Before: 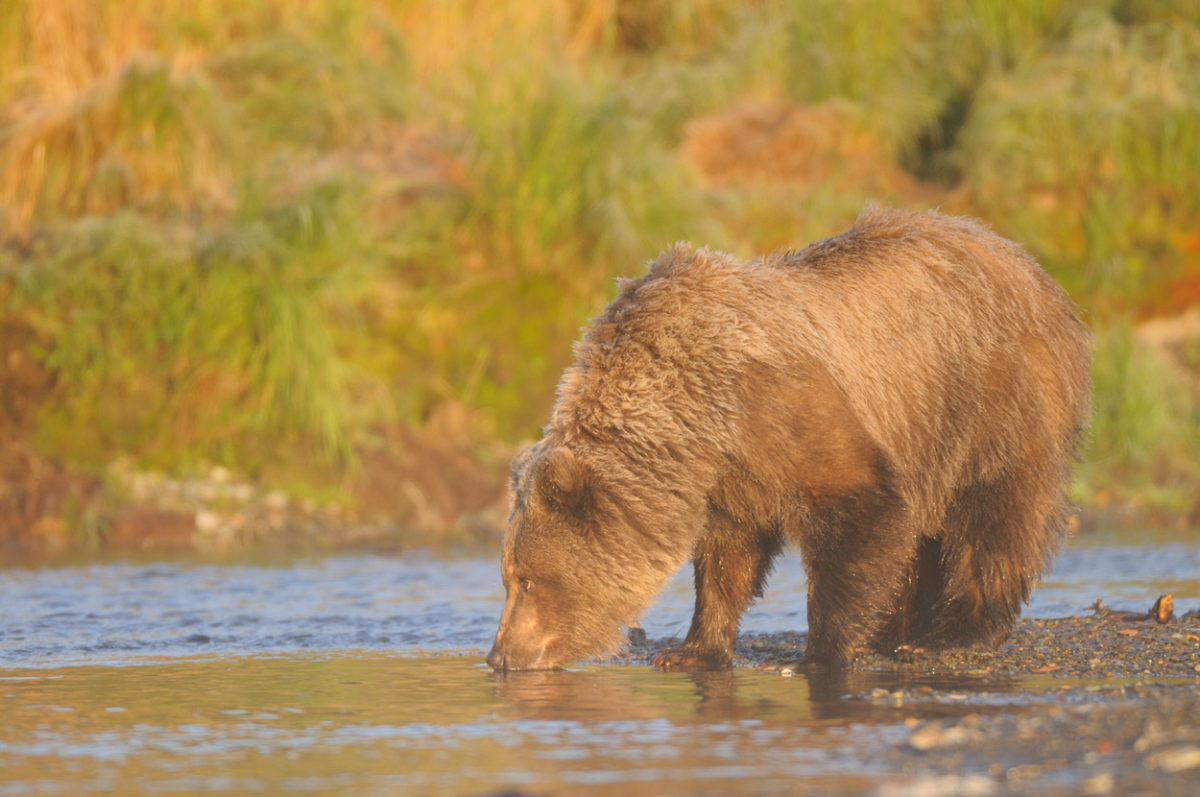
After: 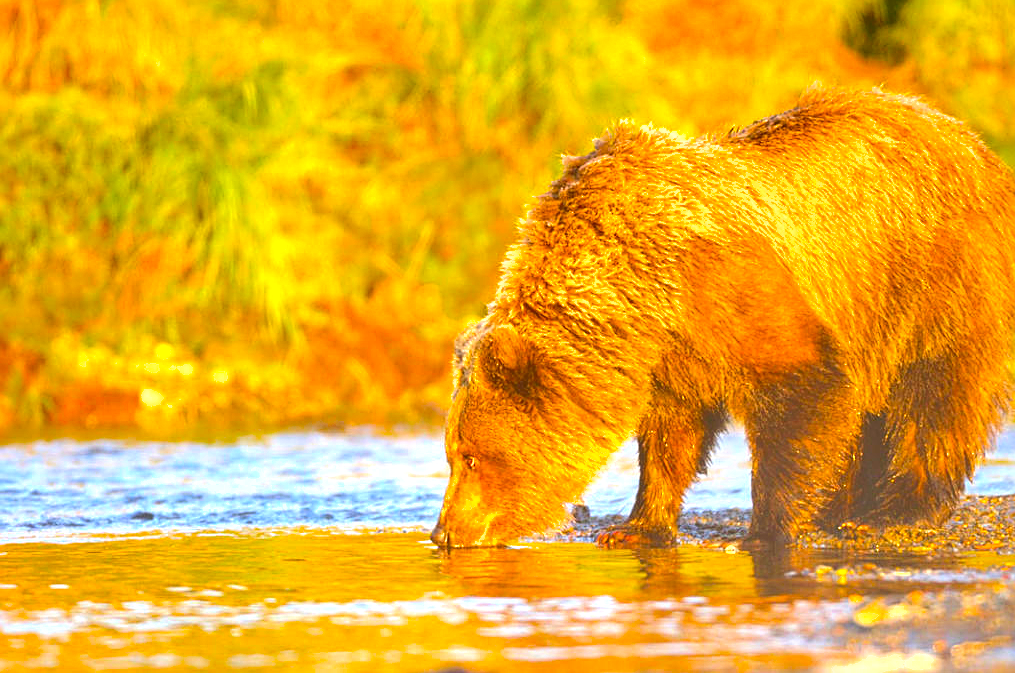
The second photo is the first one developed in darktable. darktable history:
contrast brightness saturation: brightness 0.094, saturation 0.194
local contrast: highlights 100%, shadows 99%, detail 119%, midtone range 0.2
crop and rotate: left 4.7%, top 15.522%, right 10.69%
tone curve: curves: ch0 [(0, 0) (0.003, 0.003) (0.011, 0.011) (0.025, 0.025) (0.044, 0.044) (0.069, 0.068) (0.1, 0.098) (0.136, 0.134) (0.177, 0.175) (0.224, 0.221) (0.277, 0.273) (0.335, 0.33) (0.399, 0.393) (0.468, 0.461) (0.543, 0.546) (0.623, 0.625) (0.709, 0.711) (0.801, 0.802) (0.898, 0.898) (1, 1)], preserve colors none
shadows and highlights: low approximation 0.01, soften with gaussian
exposure: black level correction 0, exposure 1.2 EV, compensate highlight preservation false
color balance rgb: perceptual saturation grading › global saturation 75.722%, perceptual saturation grading › shadows -30.28%
sharpen: on, module defaults
